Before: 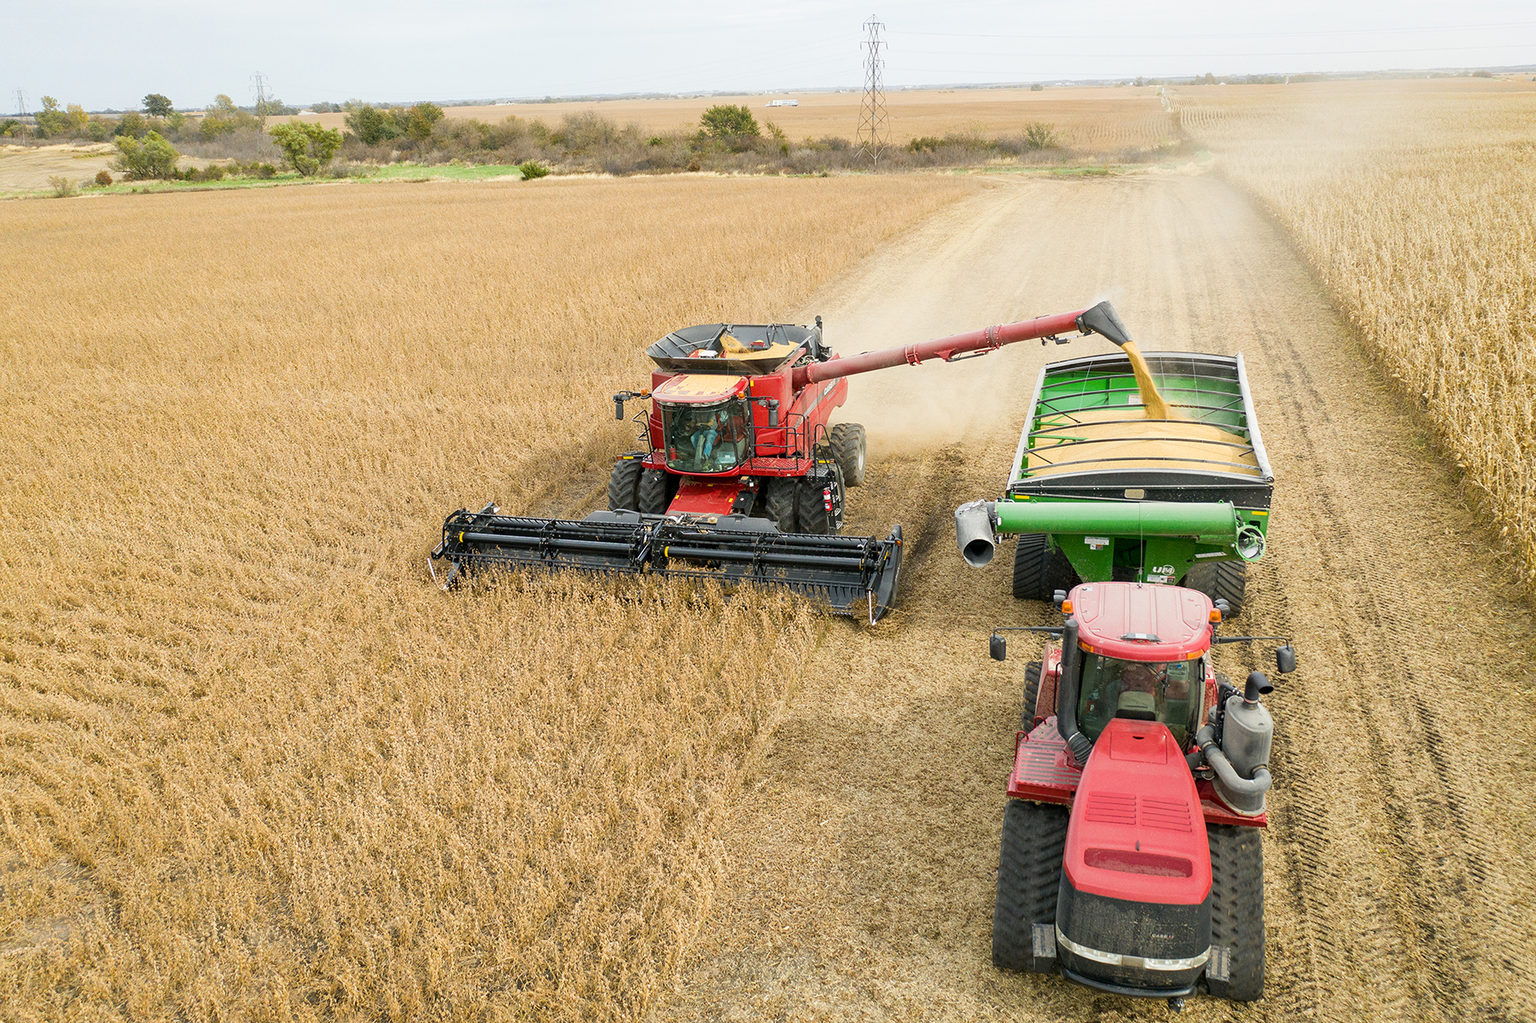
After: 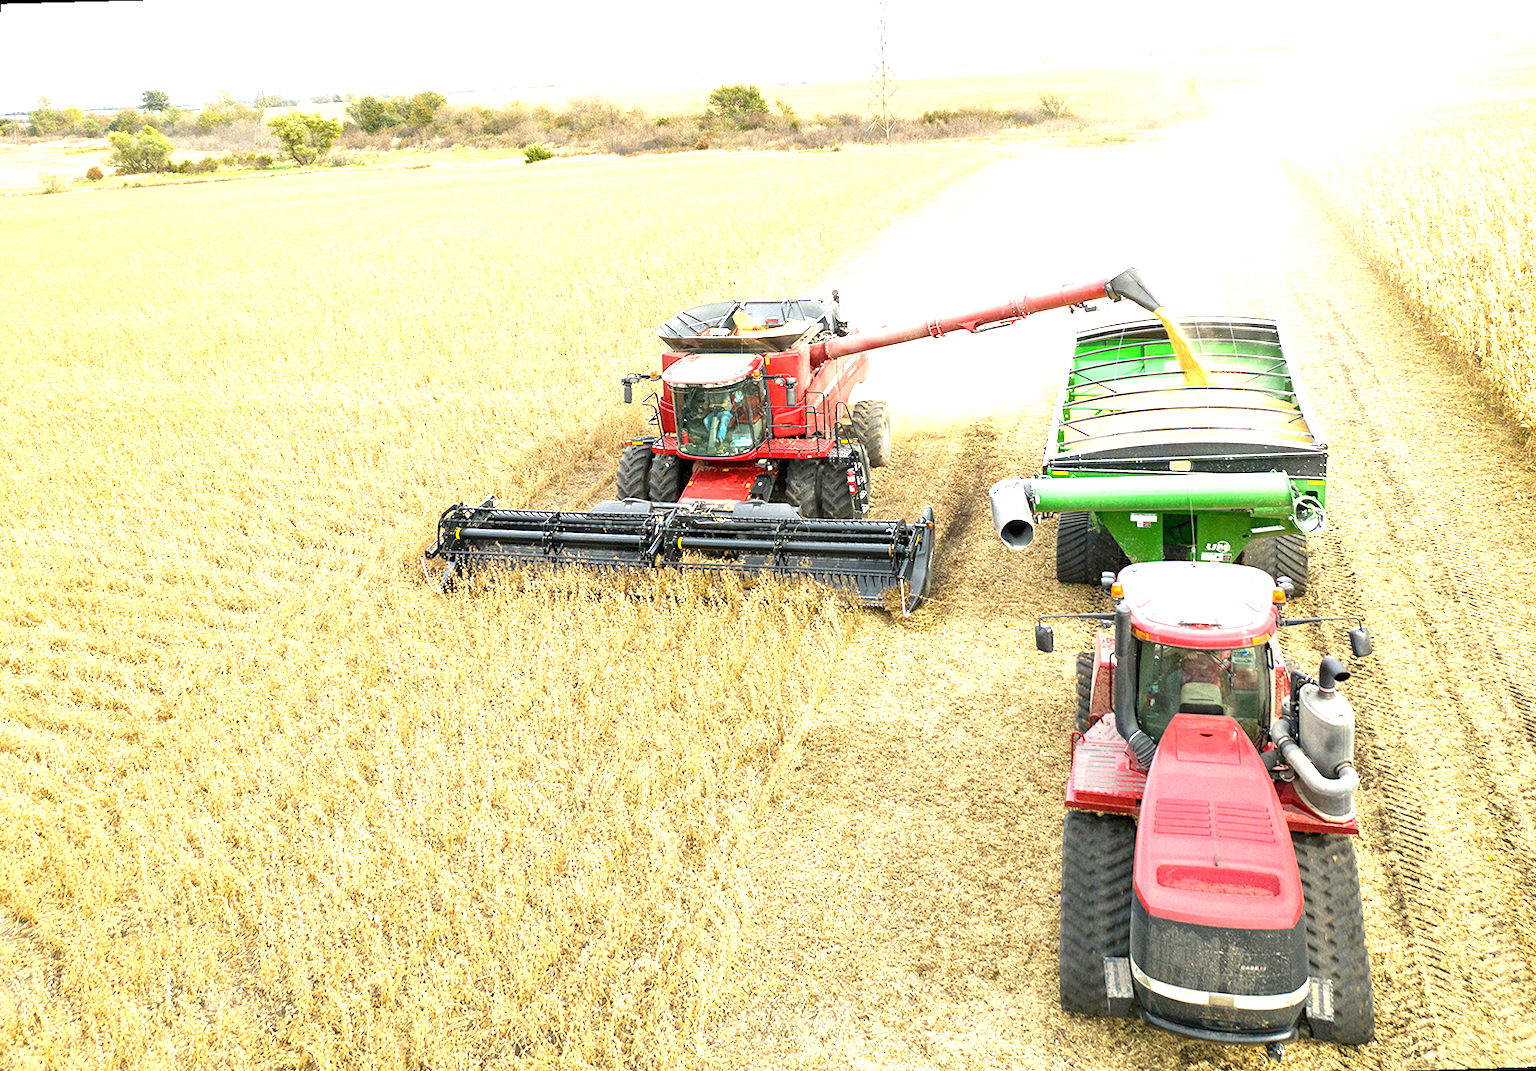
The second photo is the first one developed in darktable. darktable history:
exposure: black level correction 0, exposure 1.379 EV, compensate exposure bias true, compensate highlight preservation false
rotate and perspective: rotation -1.68°, lens shift (vertical) -0.146, crop left 0.049, crop right 0.912, crop top 0.032, crop bottom 0.96
